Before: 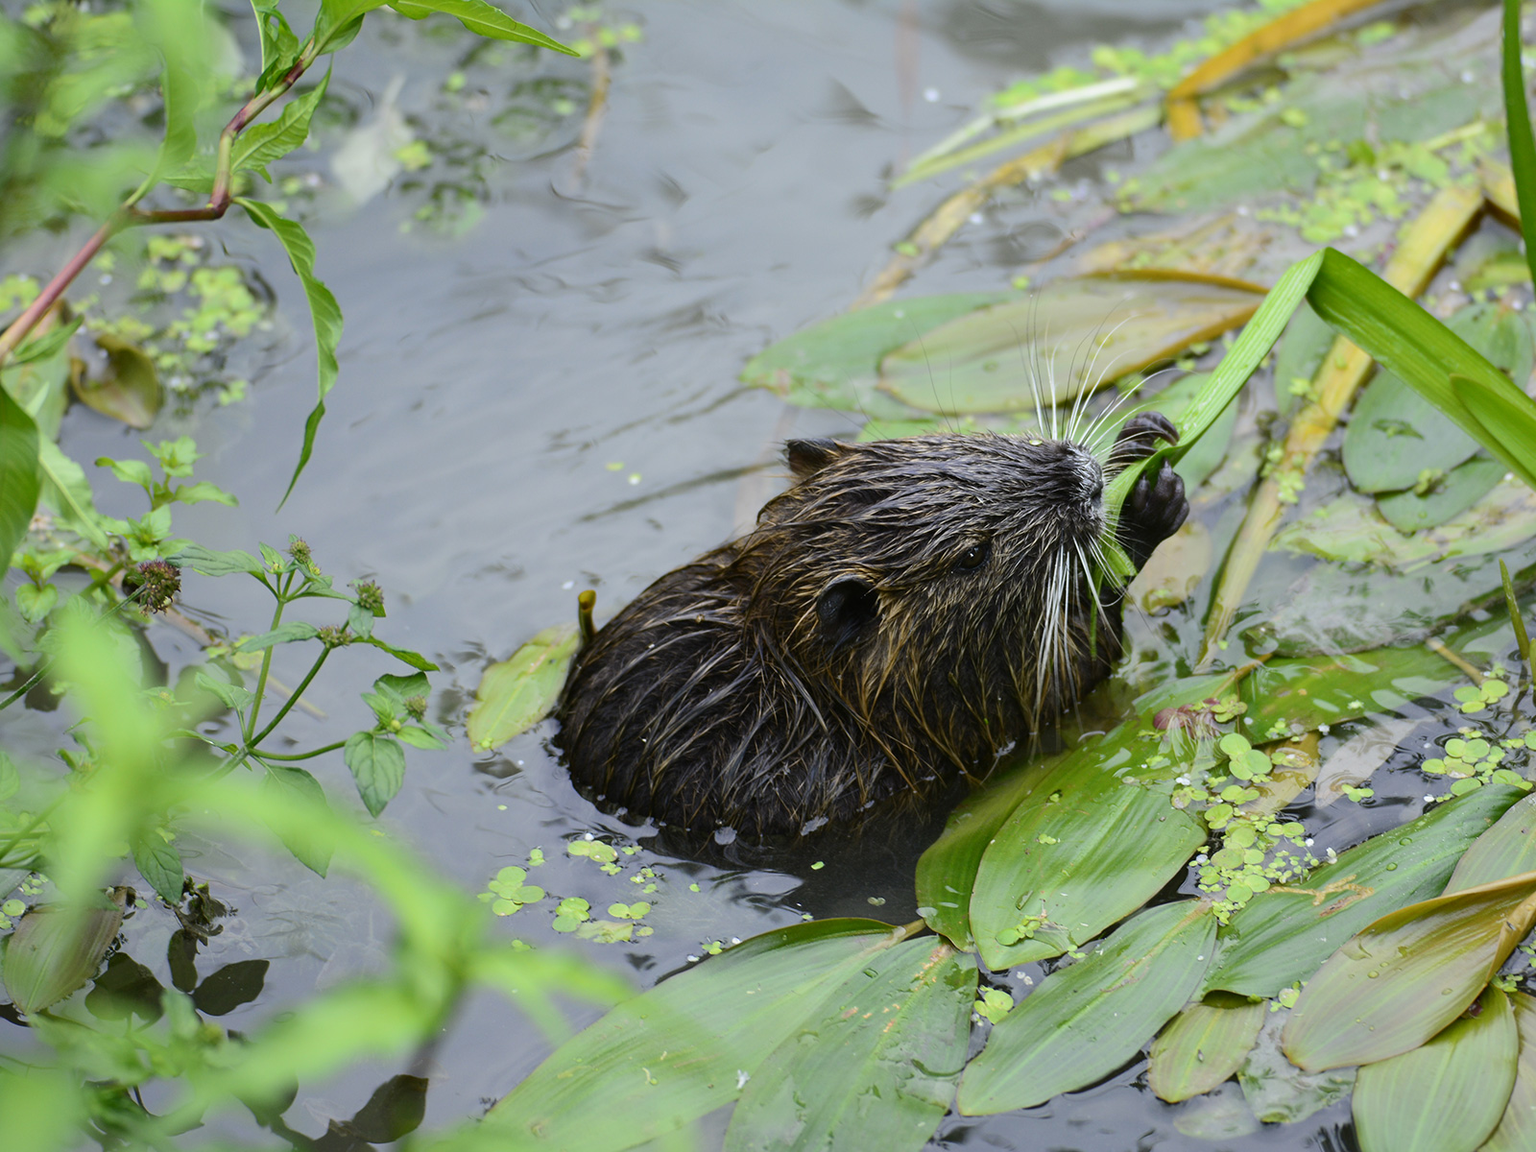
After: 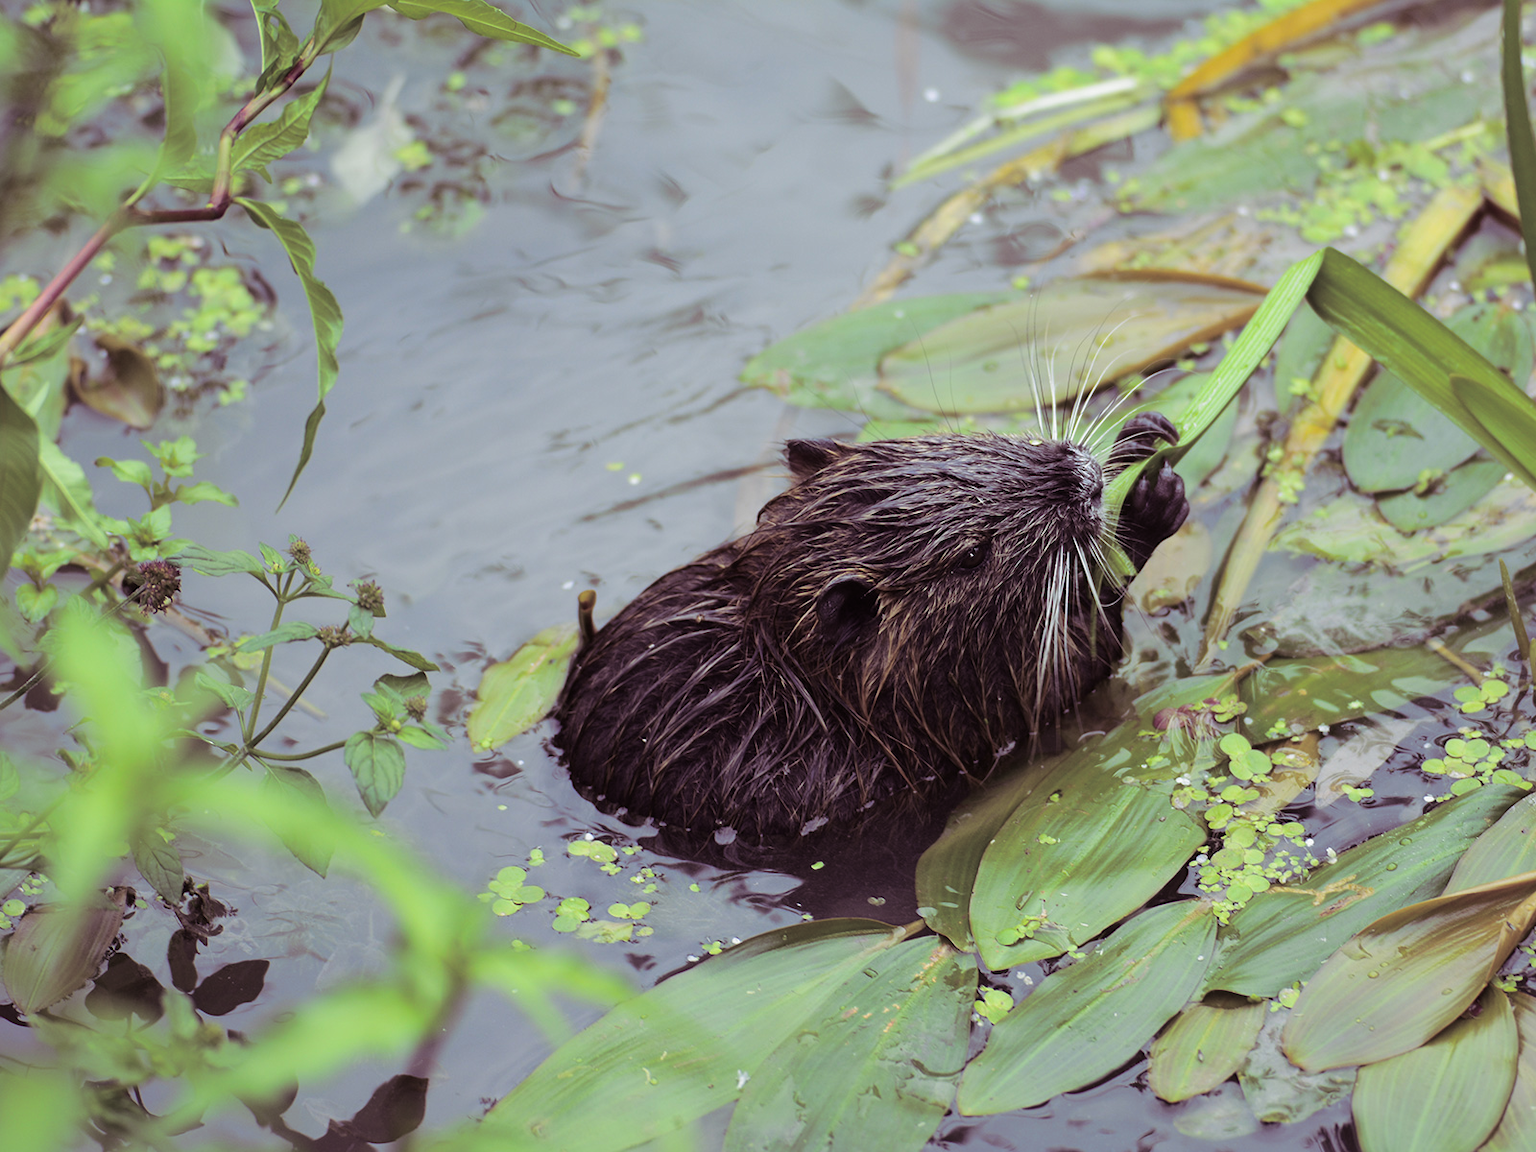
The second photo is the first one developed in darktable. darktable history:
split-toning: shadows › hue 316.8°, shadows › saturation 0.47, highlights › hue 201.6°, highlights › saturation 0, balance -41.97, compress 28.01%
tone equalizer: on, module defaults
